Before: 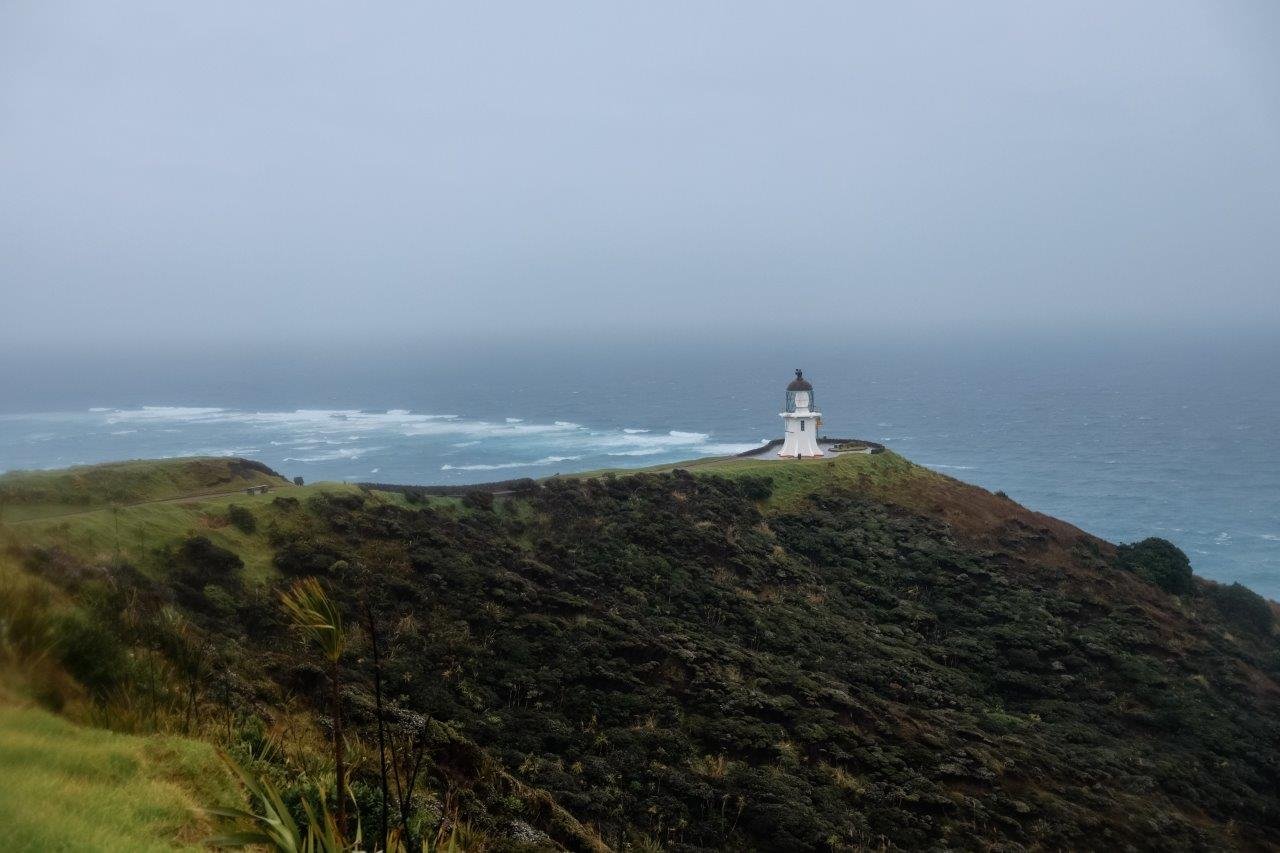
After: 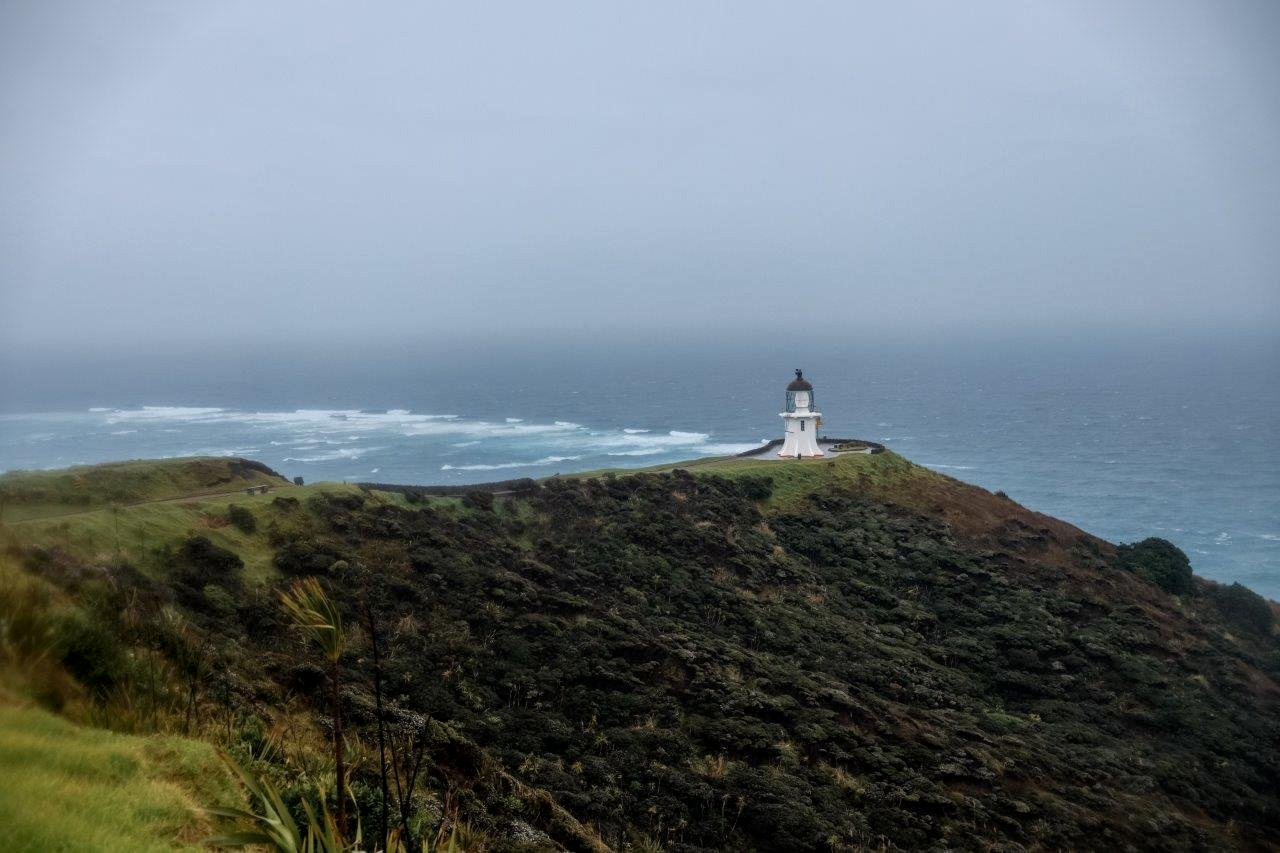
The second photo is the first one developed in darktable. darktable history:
local contrast: on, module defaults
vignetting: fall-off start 97.31%, fall-off radius 78.68%, brightness -0.981, saturation 0.489, width/height ratio 1.119
